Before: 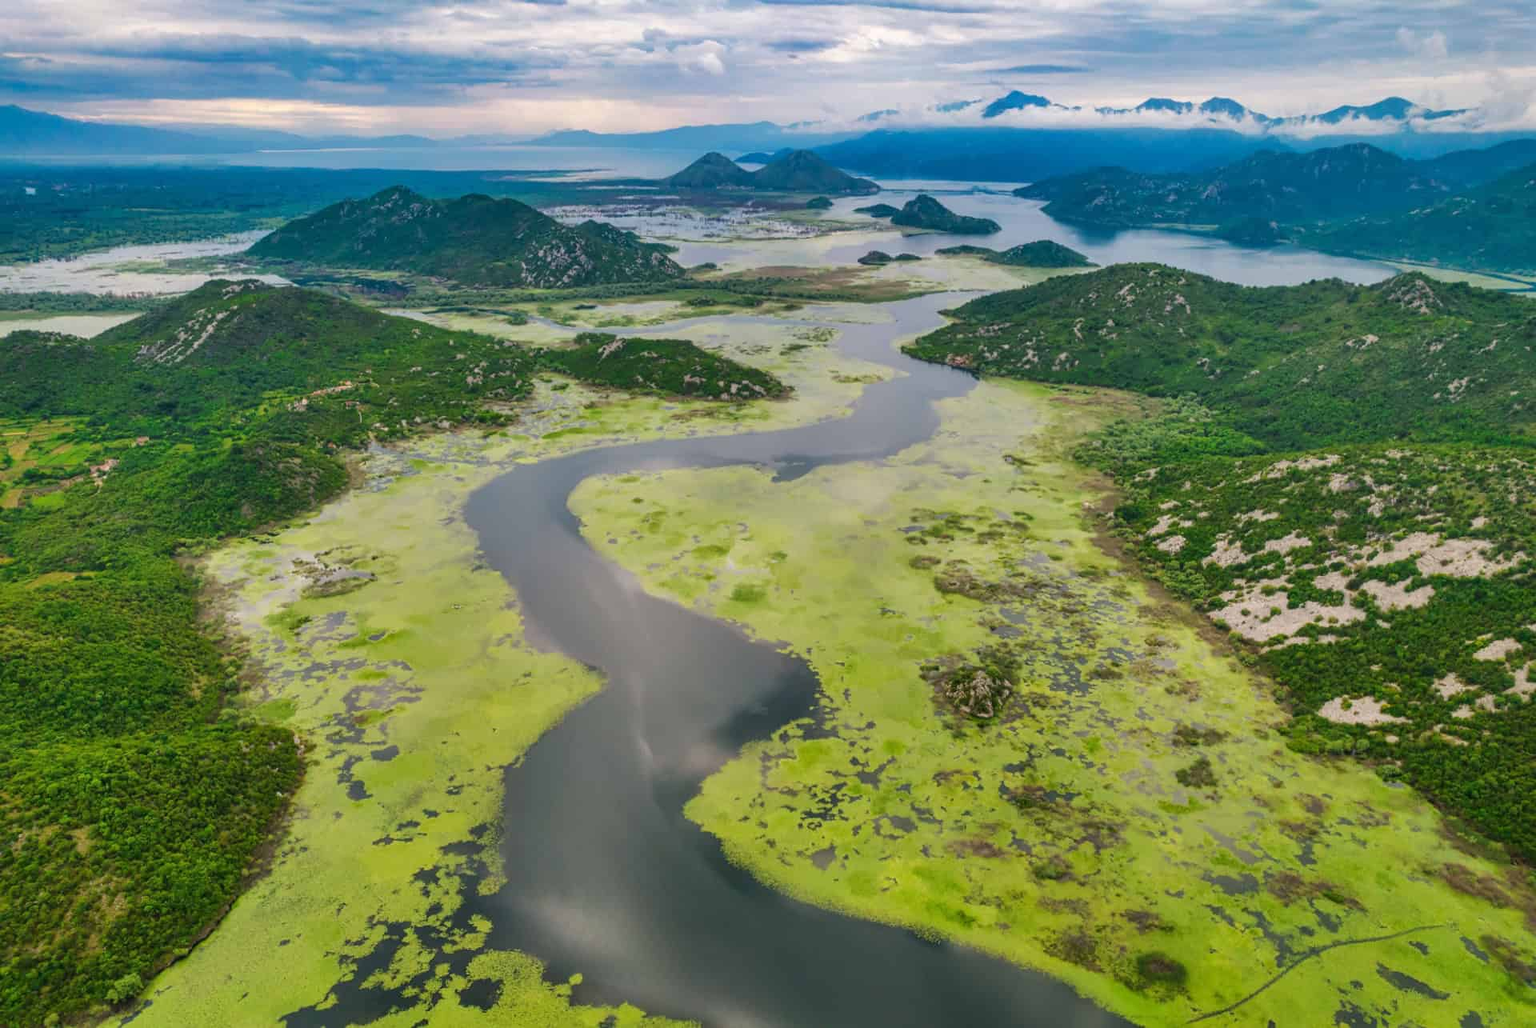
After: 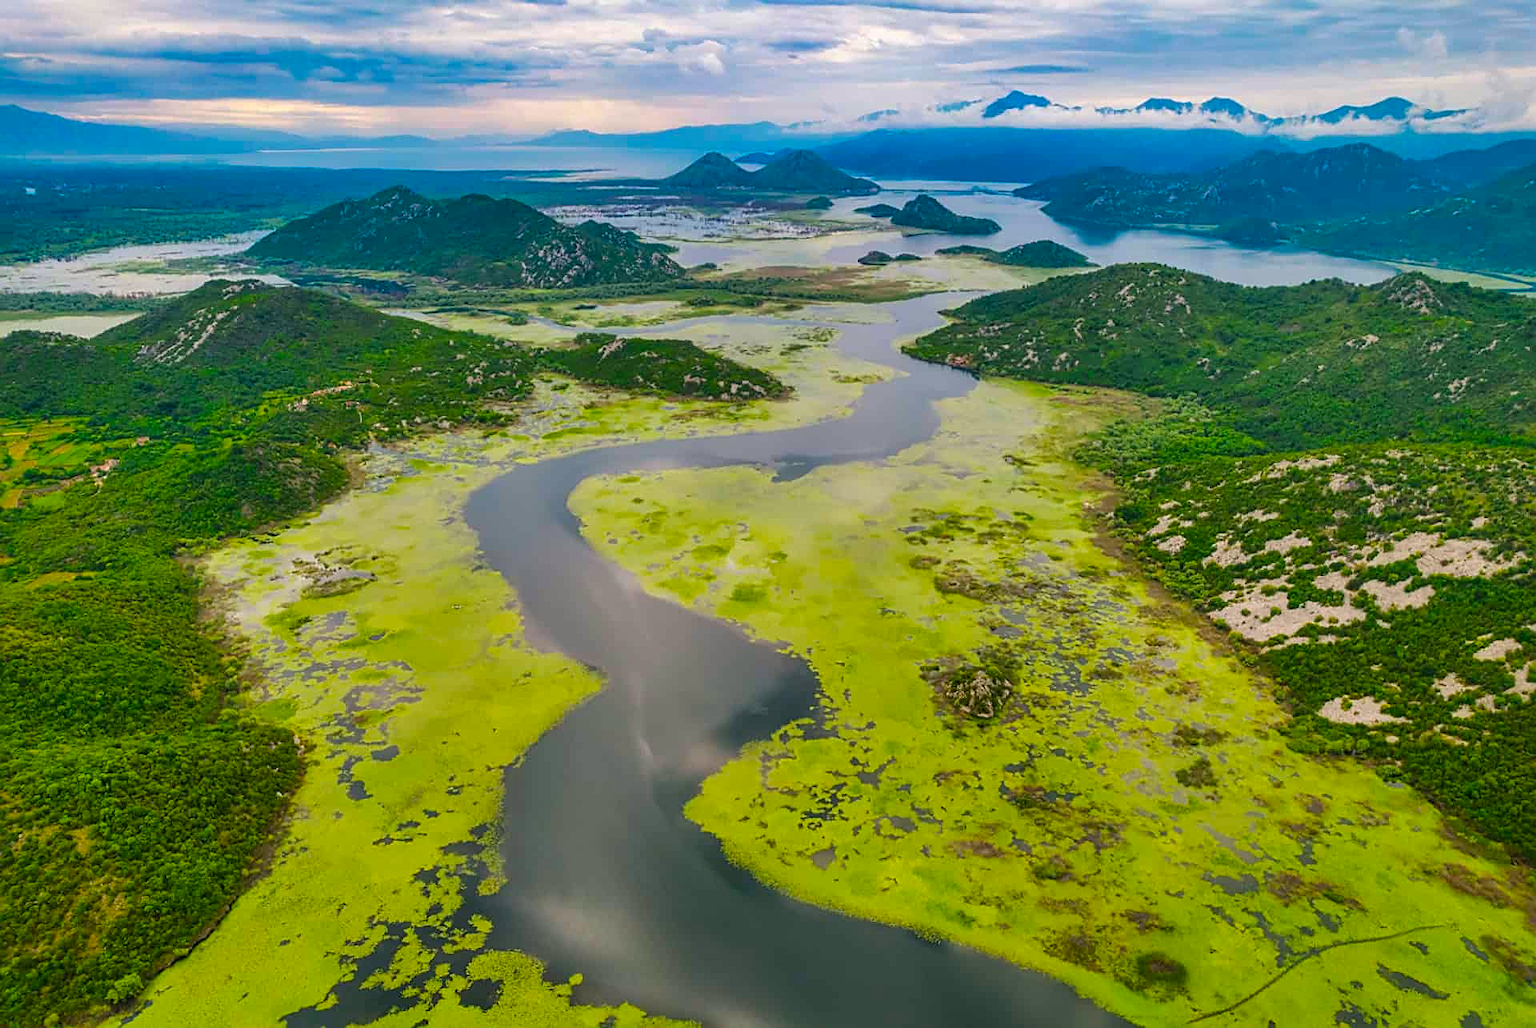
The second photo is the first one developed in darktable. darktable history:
color balance rgb: power › chroma 0.243%, power › hue 61.74°, perceptual saturation grading › global saturation 25.11%, global vibrance 23.408%
sharpen: on, module defaults
